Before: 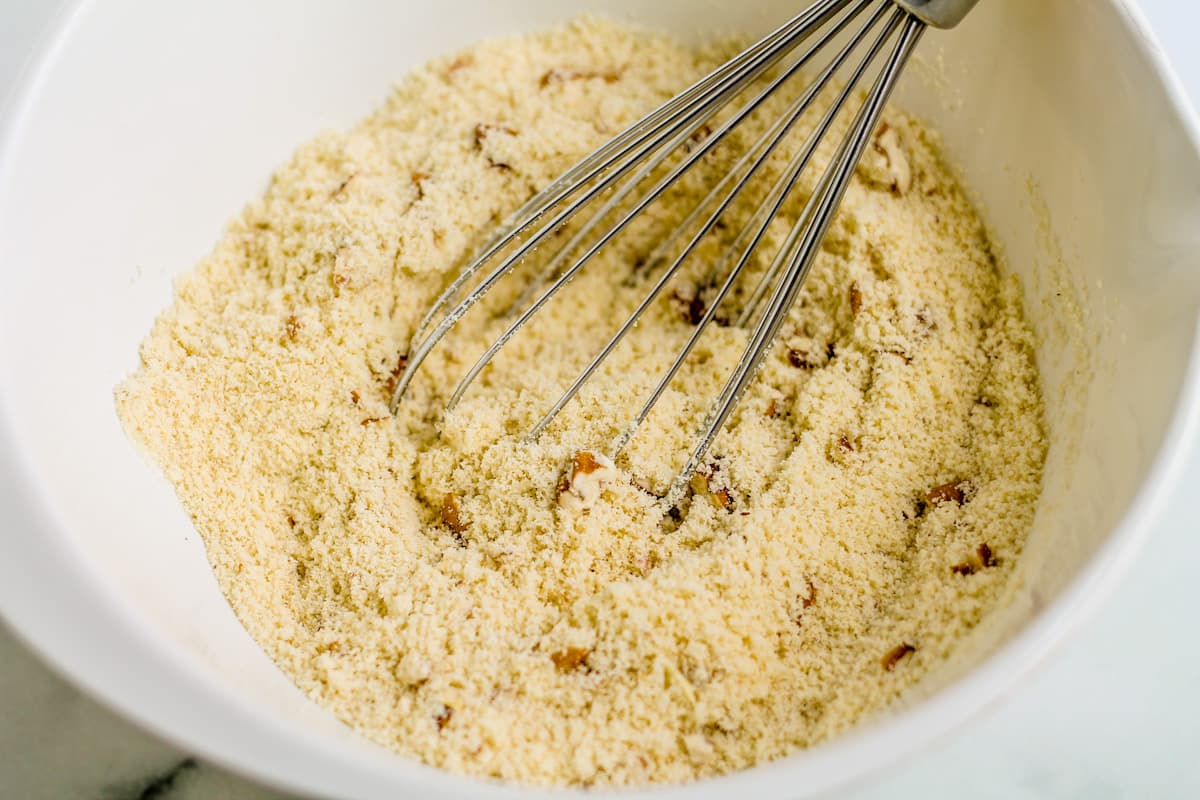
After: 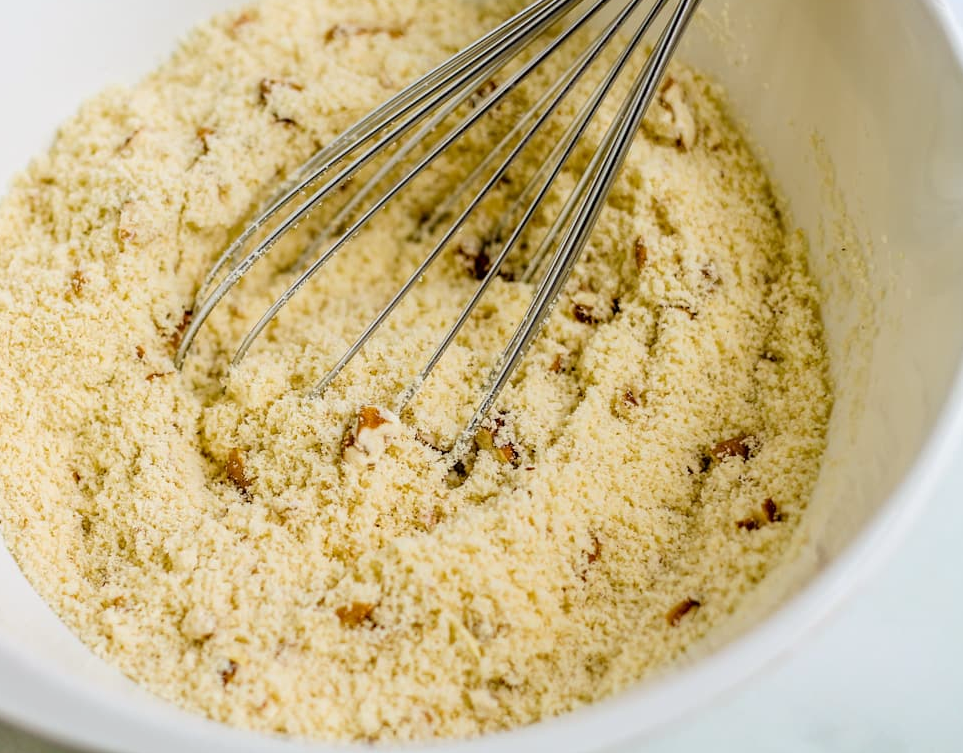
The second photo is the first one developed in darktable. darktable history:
crop and rotate: left 17.959%, top 5.771%, right 1.742%
white balance: red 0.988, blue 1.017
